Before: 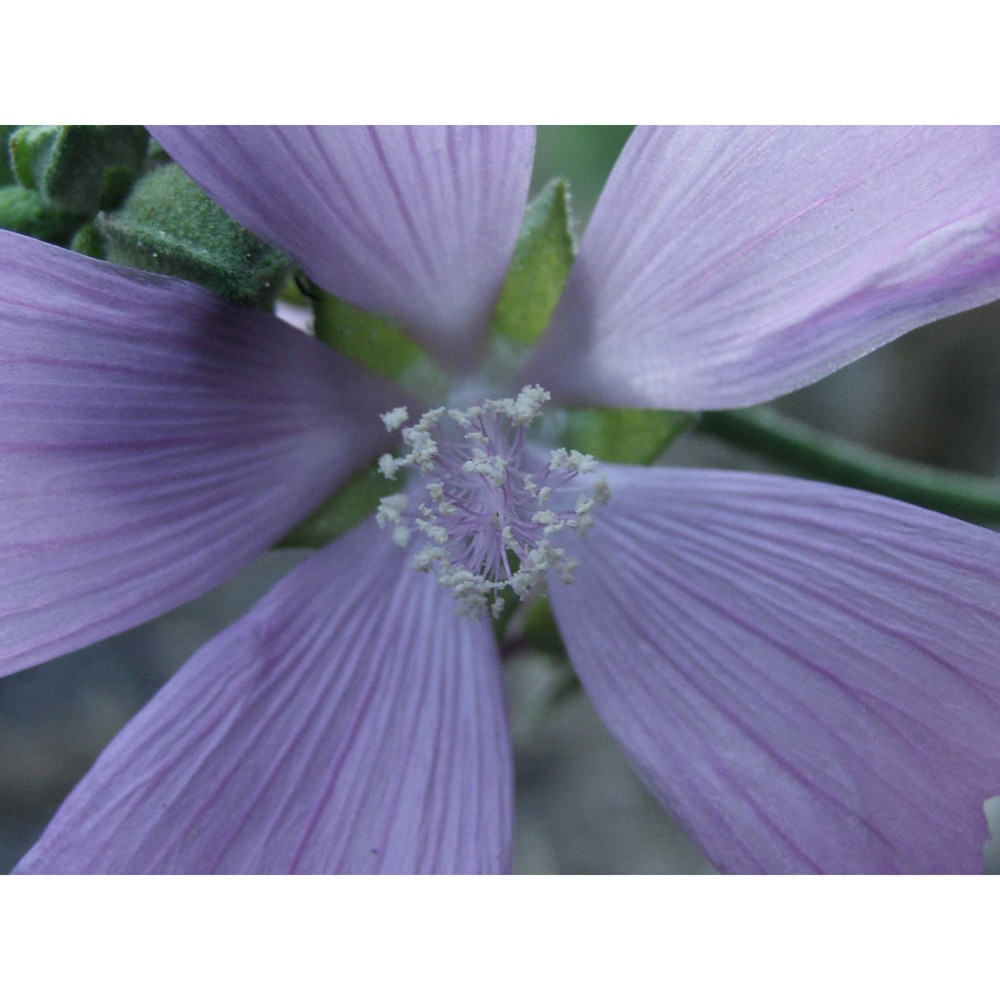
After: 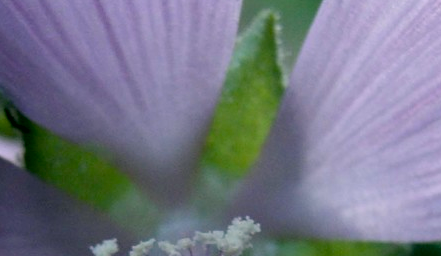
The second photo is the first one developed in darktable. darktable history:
crop: left 29.037%, top 16.813%, right 26.77%, bottom 57.571%
color balance rgb: global offset › luminance -0.889%, perceptual saturation grading › global saturation 19.328%
color correction: highlights a* 4.43, highlights b* 4.92, shadows a* -8.23, shadows b* 4.82
